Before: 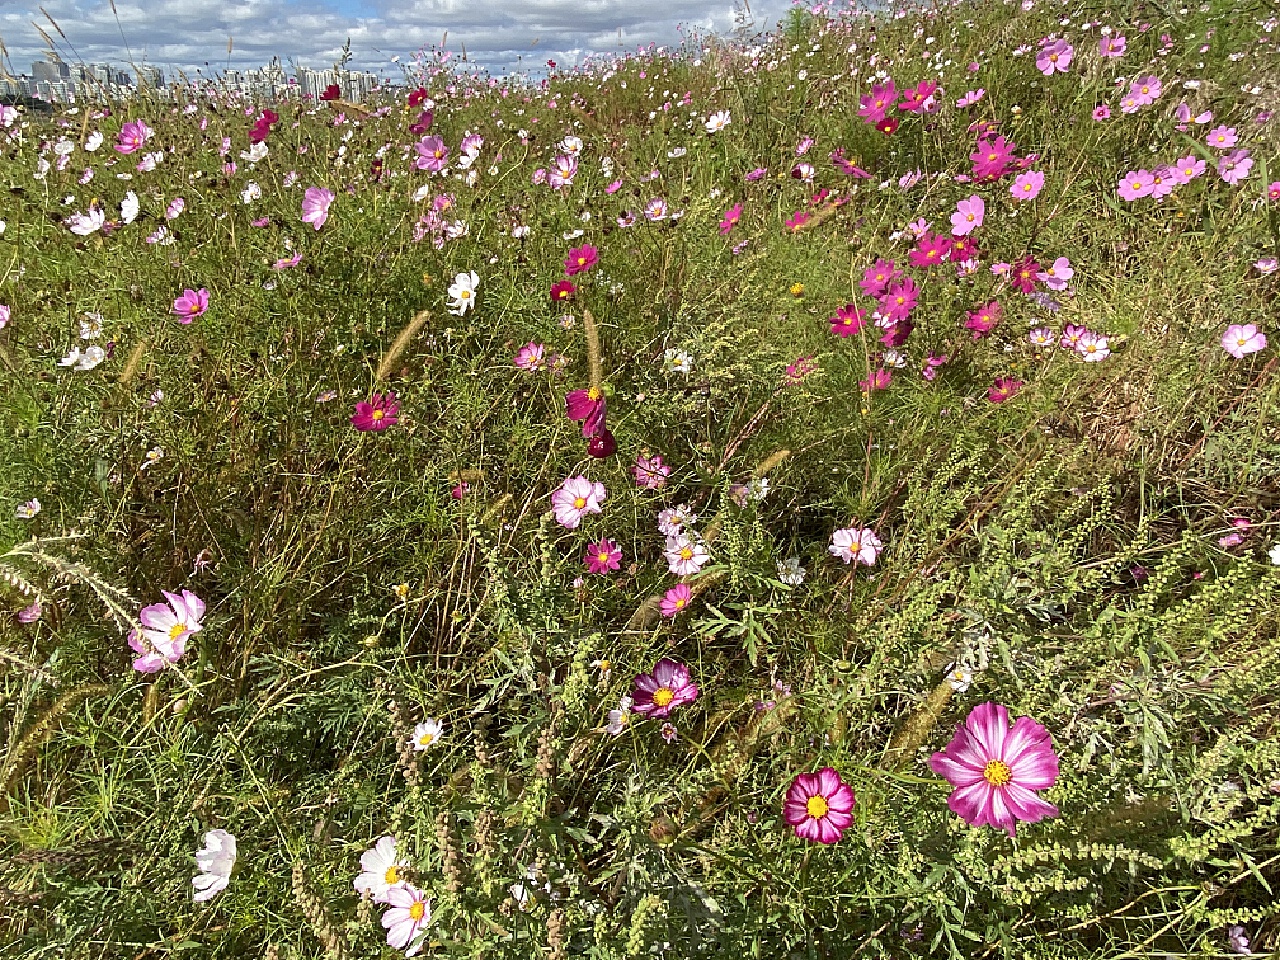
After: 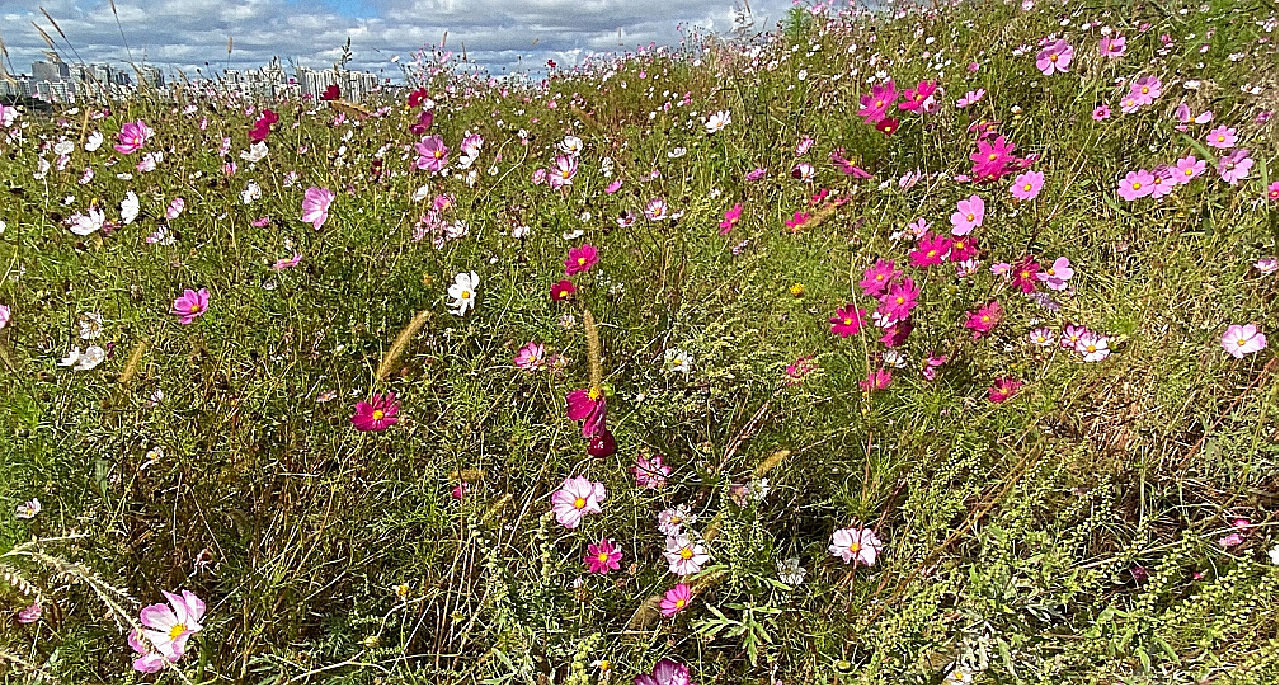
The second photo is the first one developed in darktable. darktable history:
crop: bottom 28.576%
grain: coarseness 0.09 ISO
sharpen: amount 0.575
